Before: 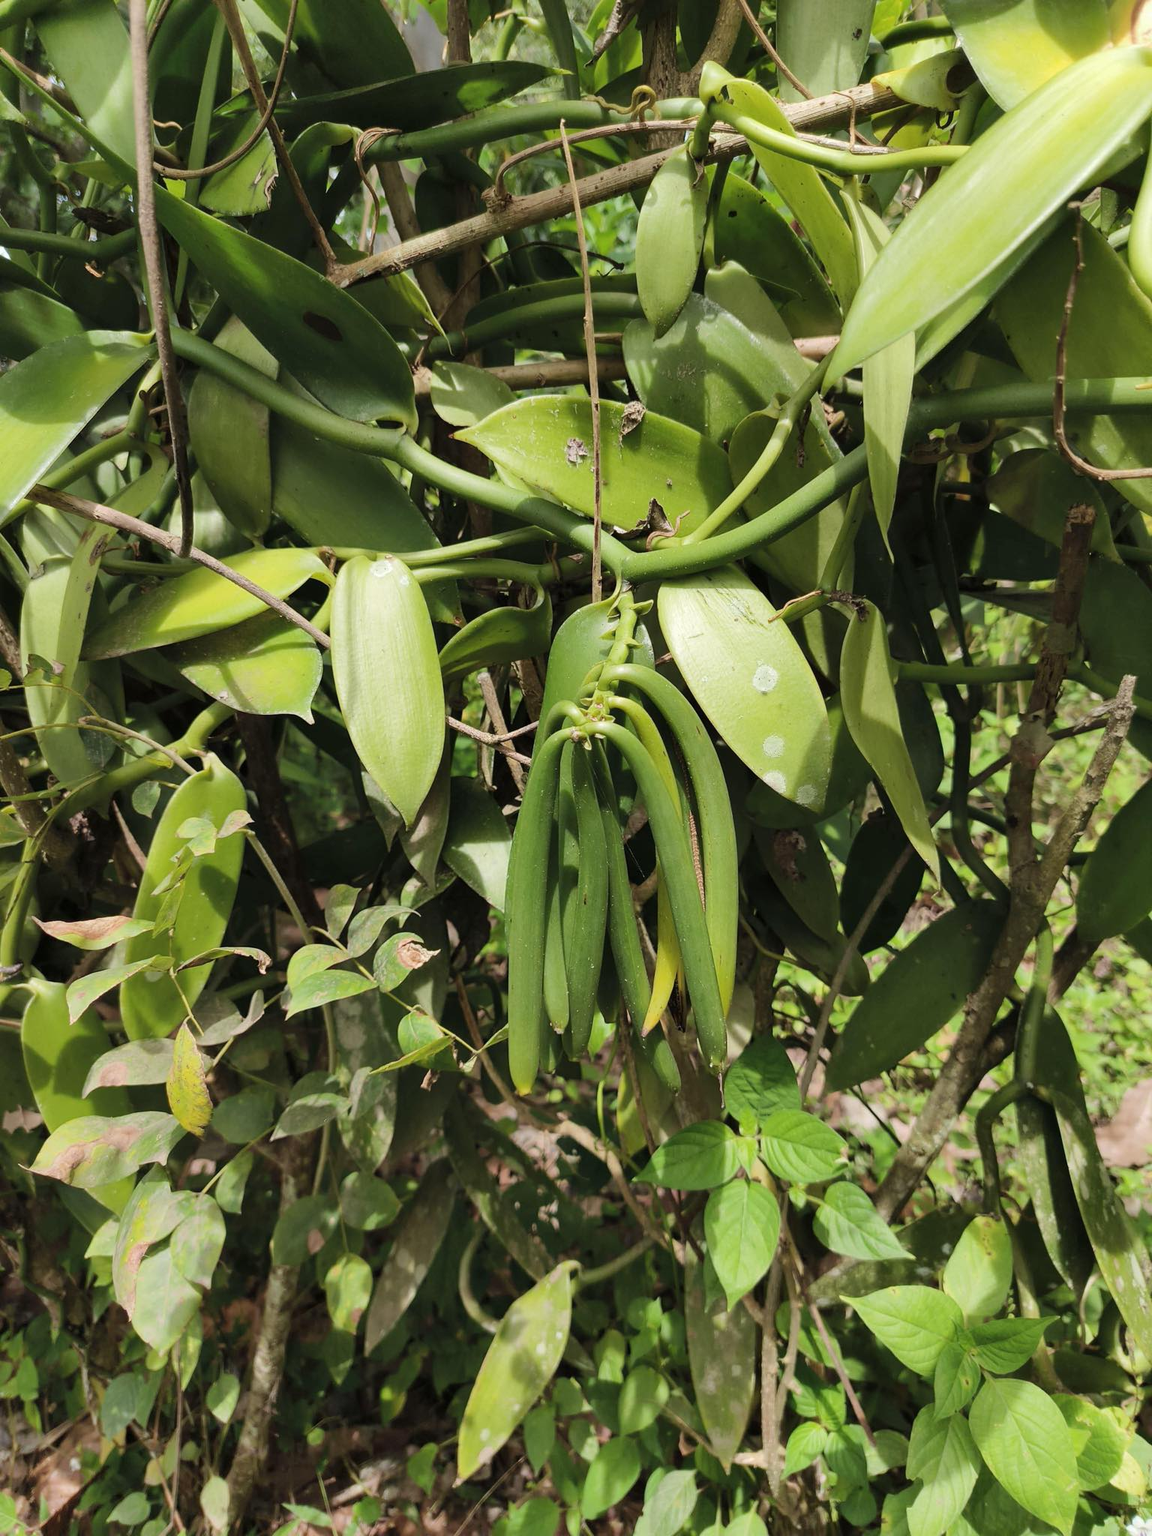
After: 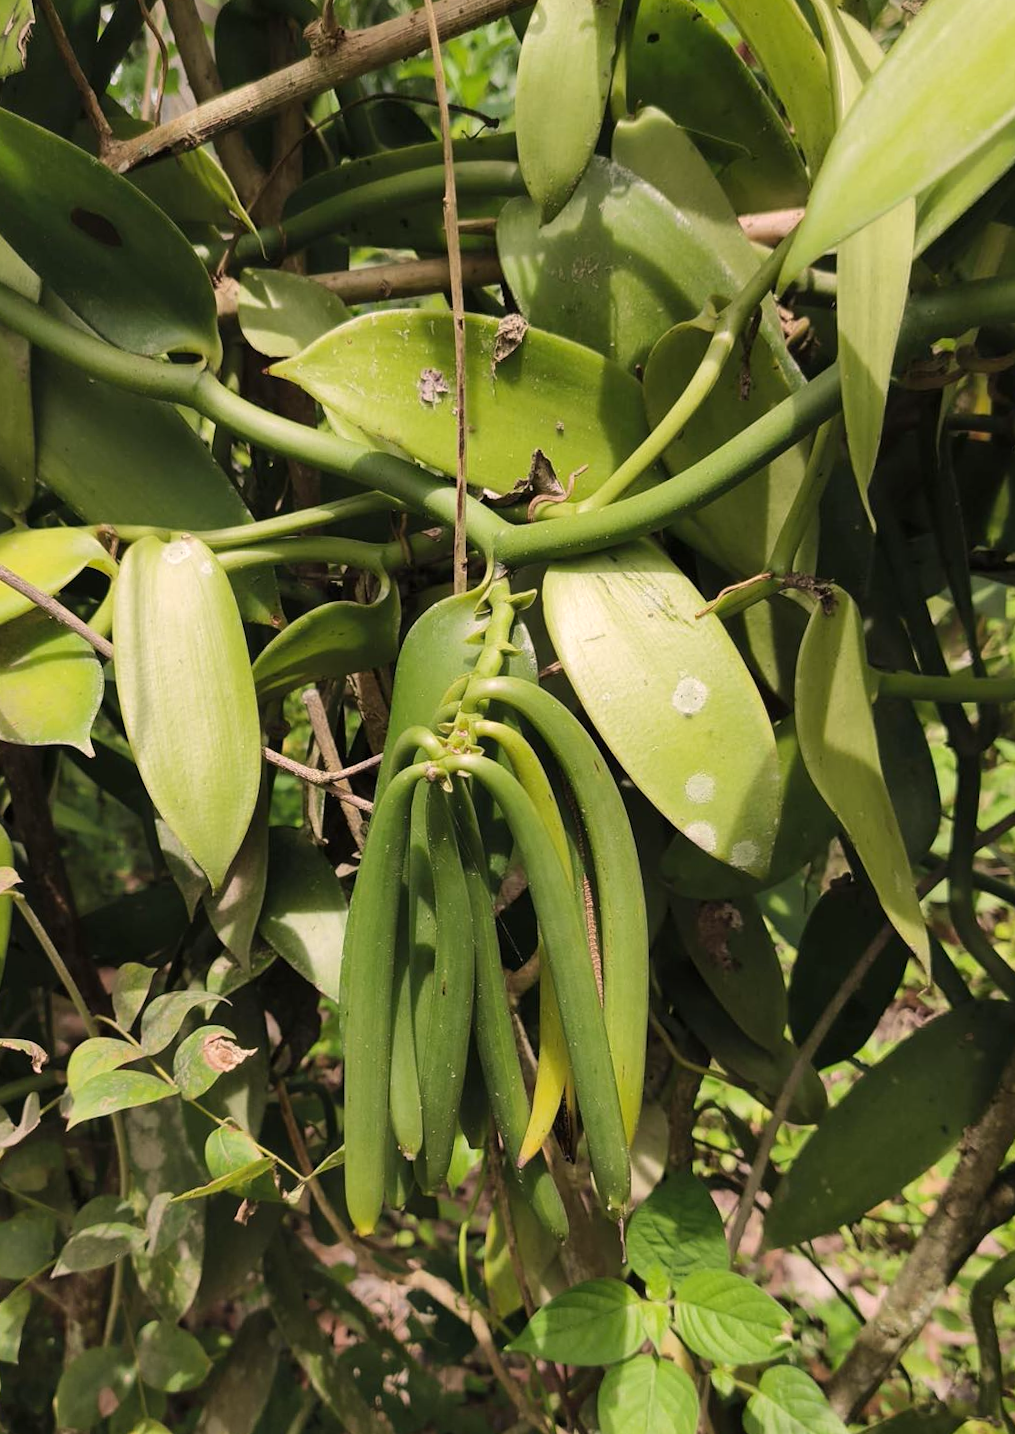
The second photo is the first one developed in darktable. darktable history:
rotate and perspective: rotation 0.062°, lens shift (vertical) 0.115, lens shift (horizontal) -0.133, crop left 0.047, crop right 0.94, crop top 0.061, crop bottom 0.94
crop and rotate: left 17.046%, top 10.659%, right 12.989%, bottom 14.553%
color correction: highlights a* 7.34, highlights b* 4.37
